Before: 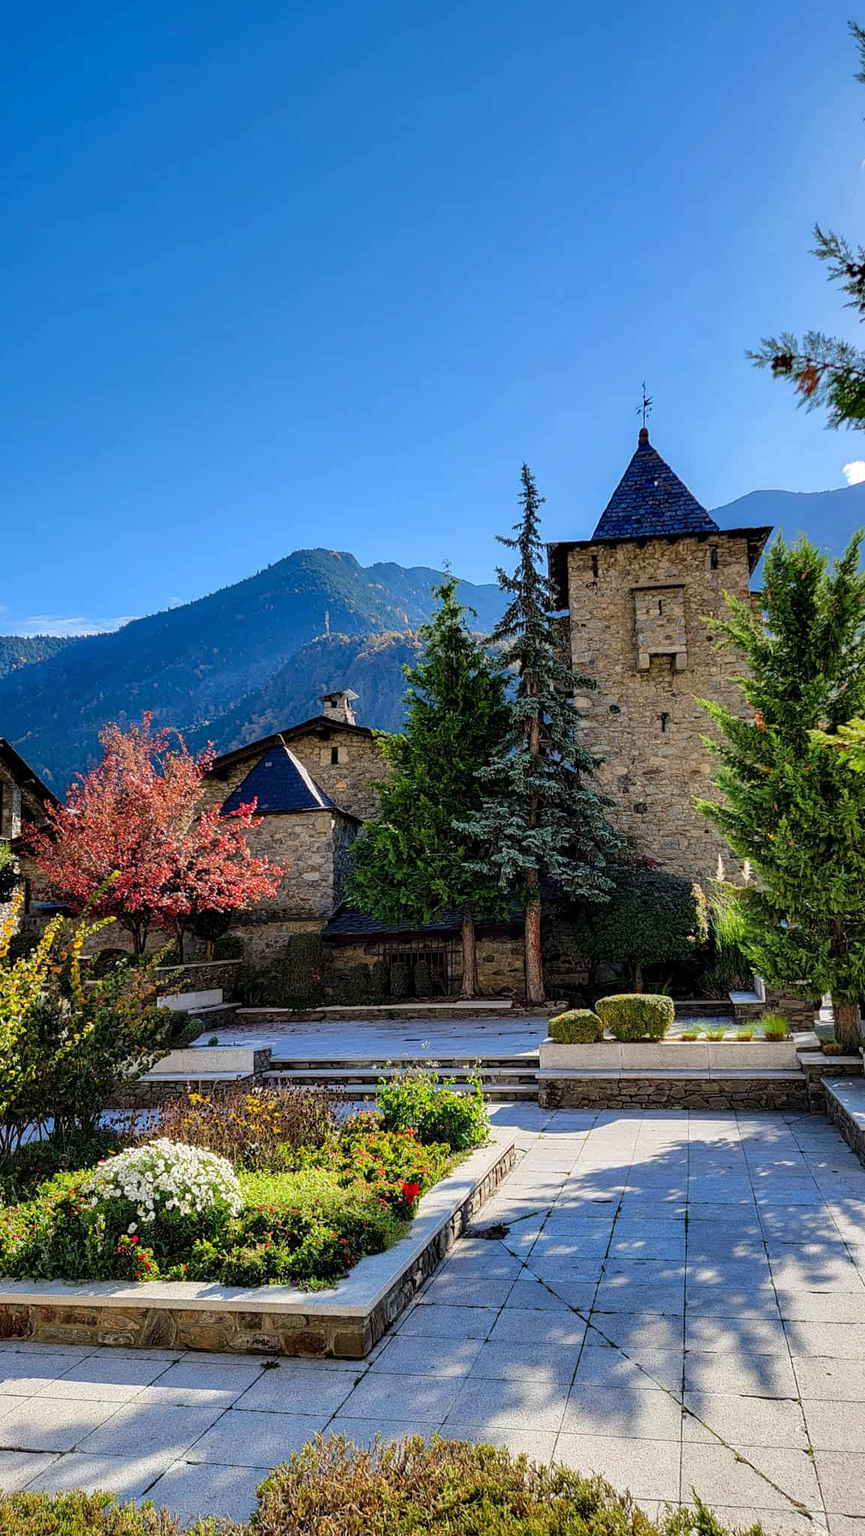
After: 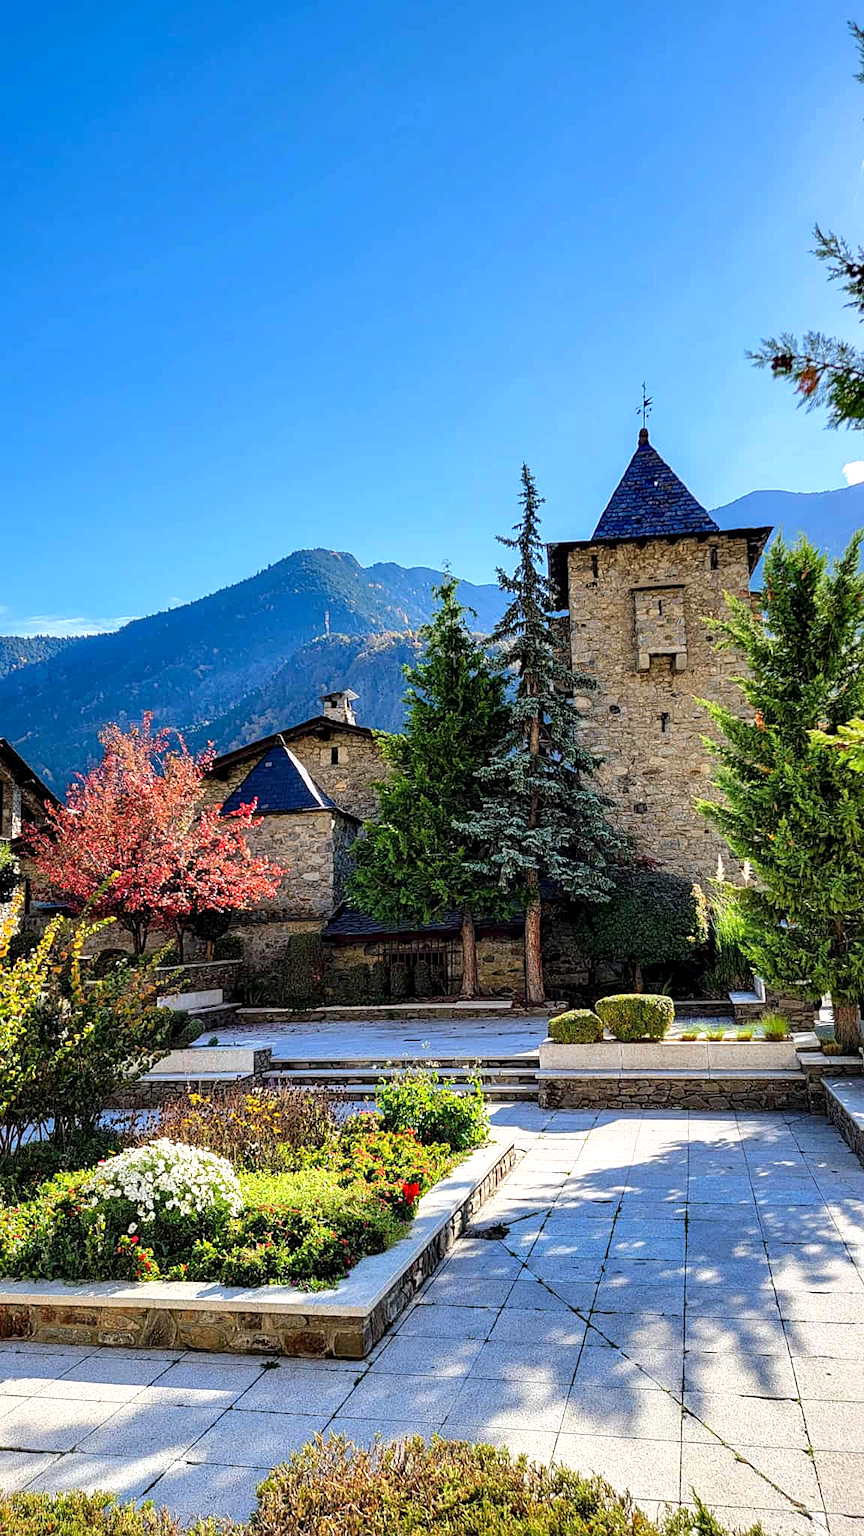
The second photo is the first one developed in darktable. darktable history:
sharpen: amount 0.2
exposure: black level correction 0.001, exposure 0.5 EV, compensate exposure bias true, compensate highlight preservation false
